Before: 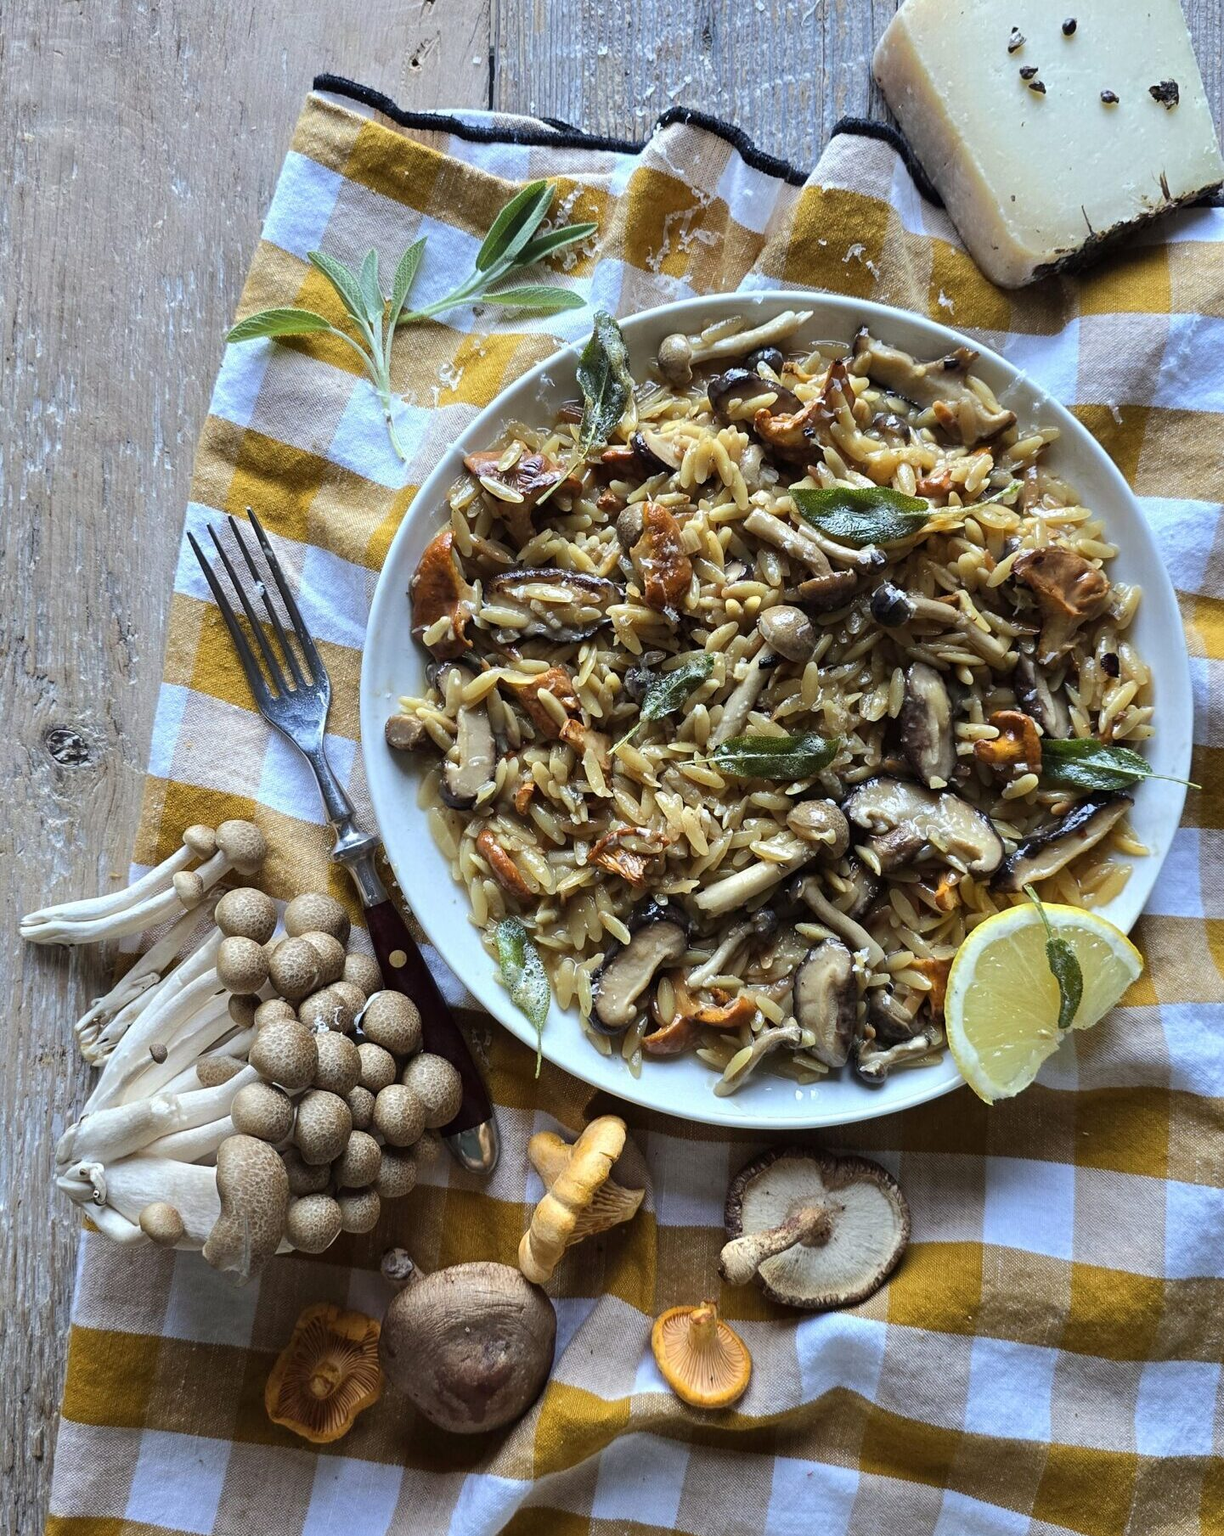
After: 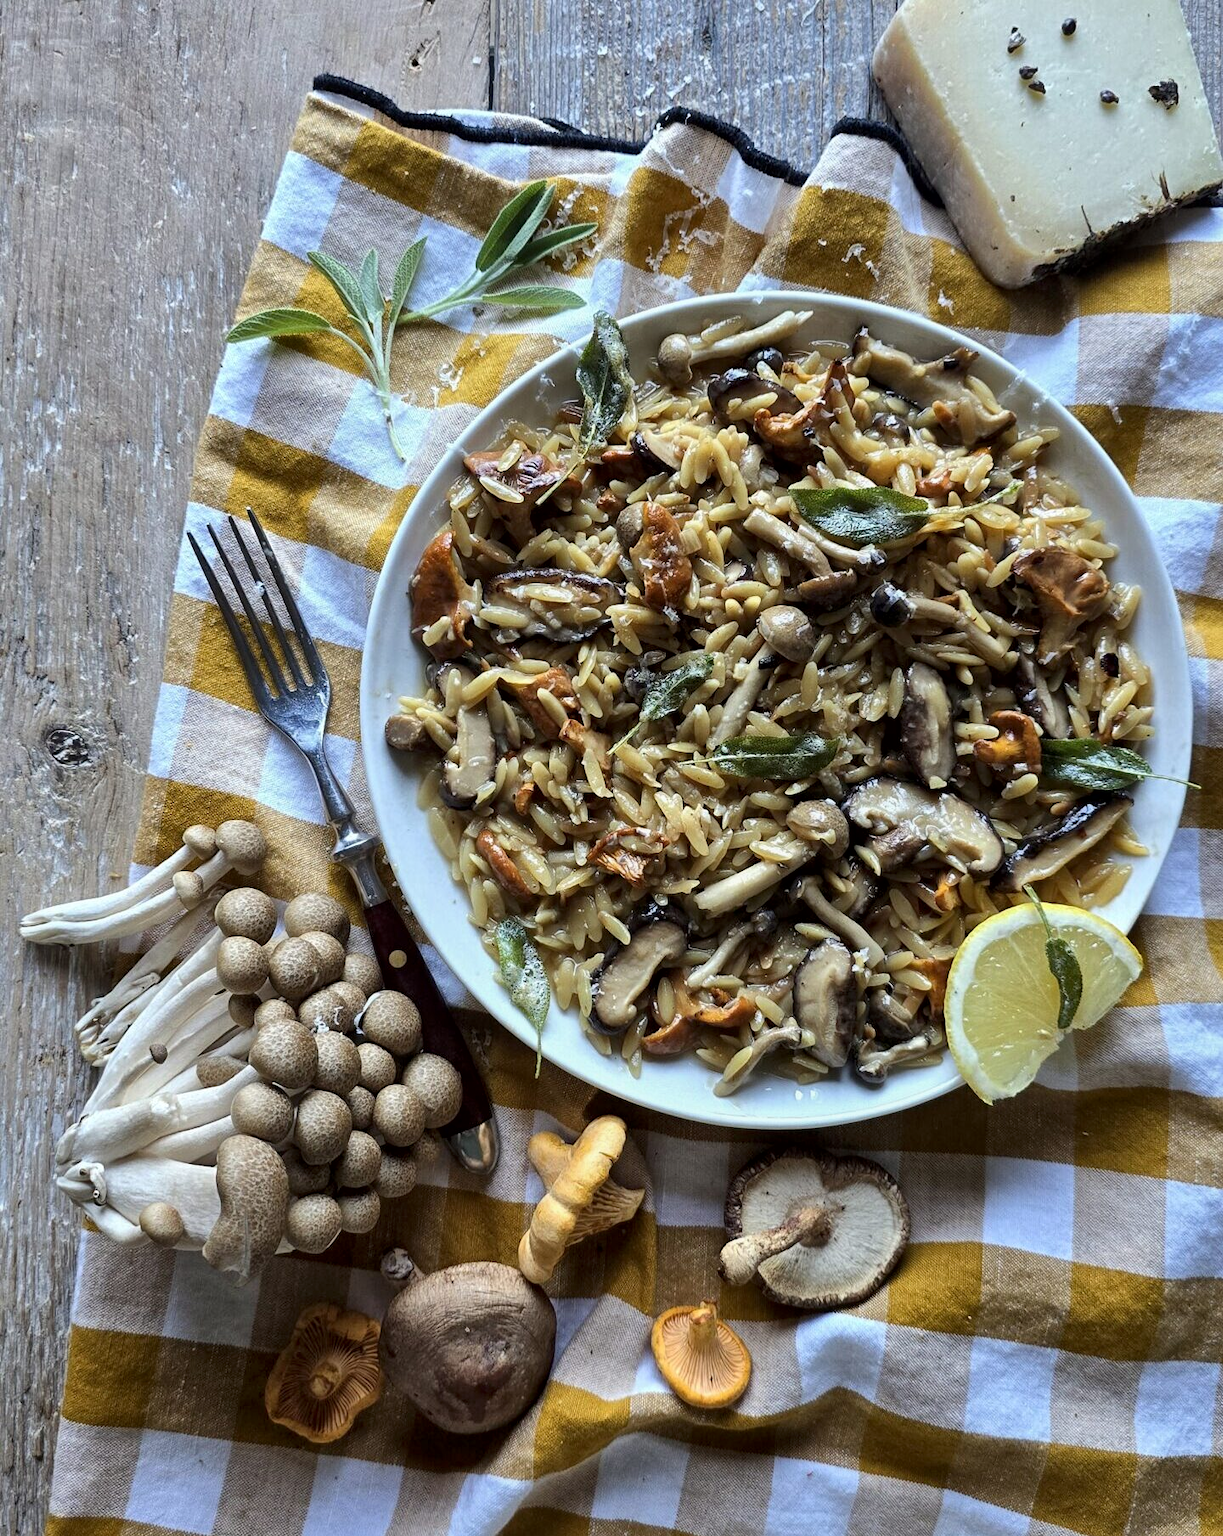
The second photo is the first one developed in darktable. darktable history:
local contrast: mode bilateral grid, contrast 21, coarseness 50, detail 147%, midtone range 0.2
exposure: exposure -0.156 EV, compensate exposure bias true, compensate highlight preservation false
